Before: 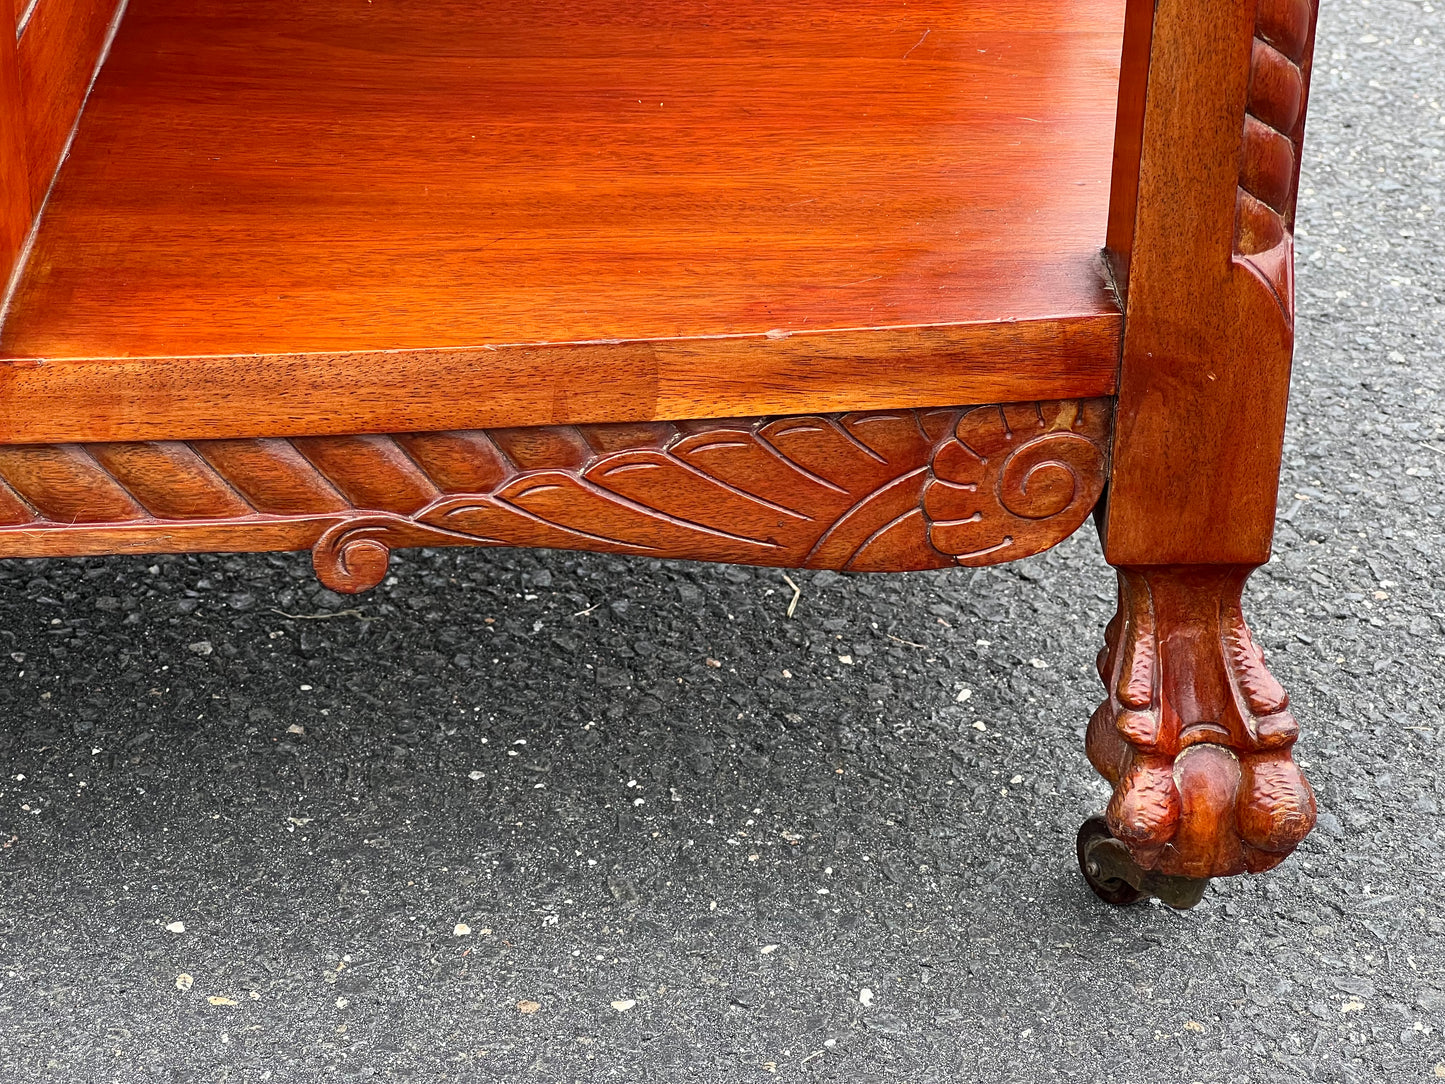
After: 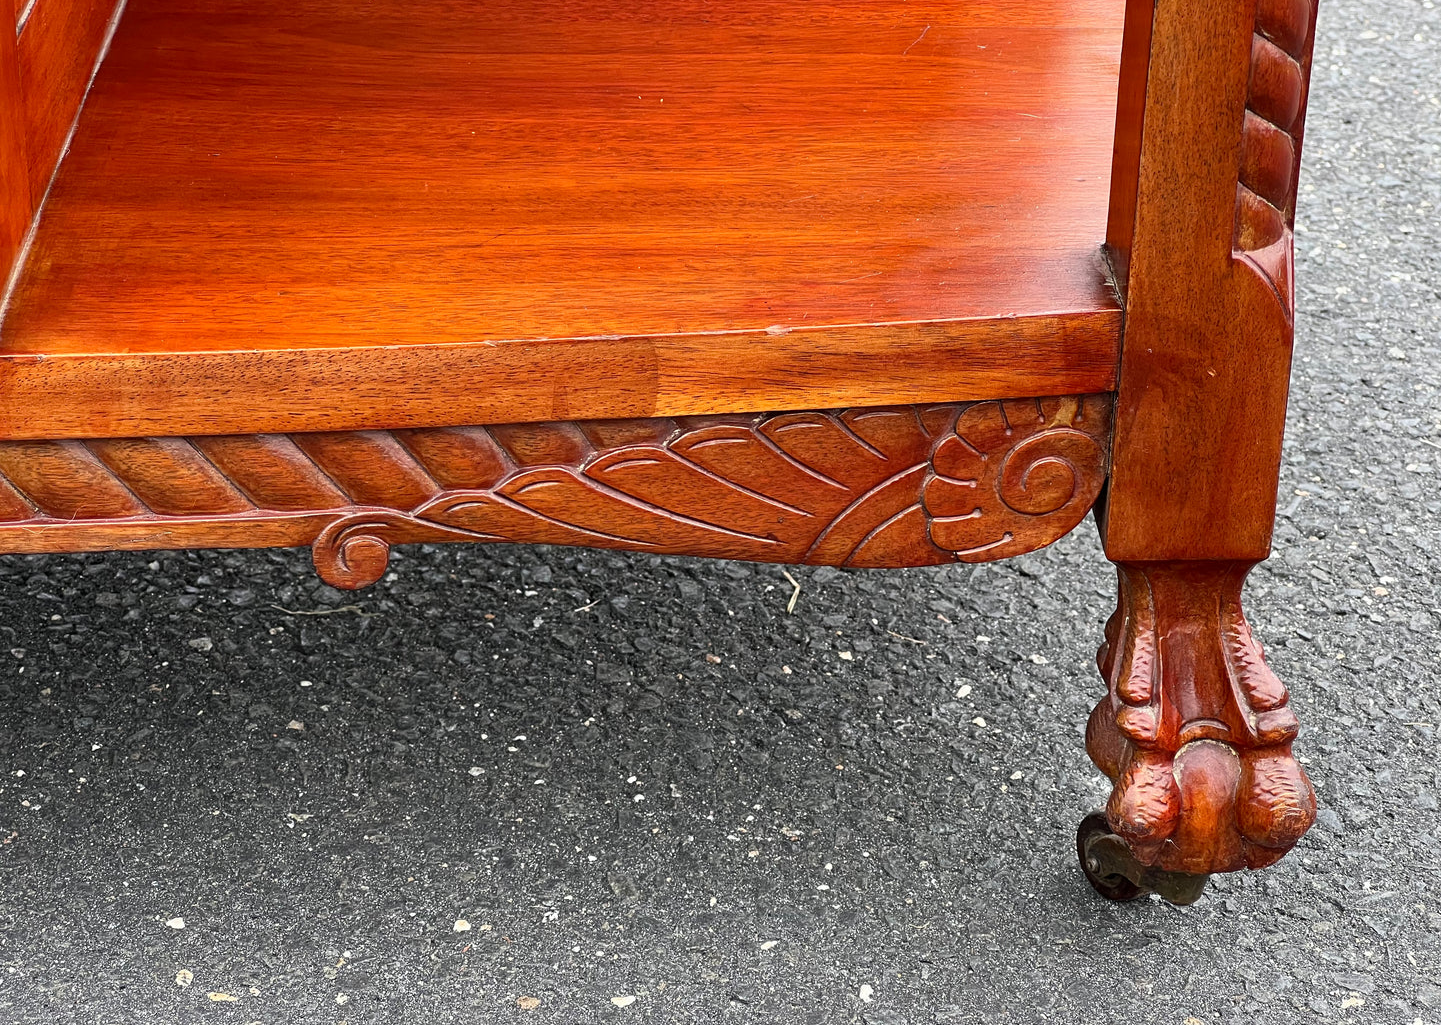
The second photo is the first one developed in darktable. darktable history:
crop: top 0.37%, right 0.258%, bottom 5.012%
